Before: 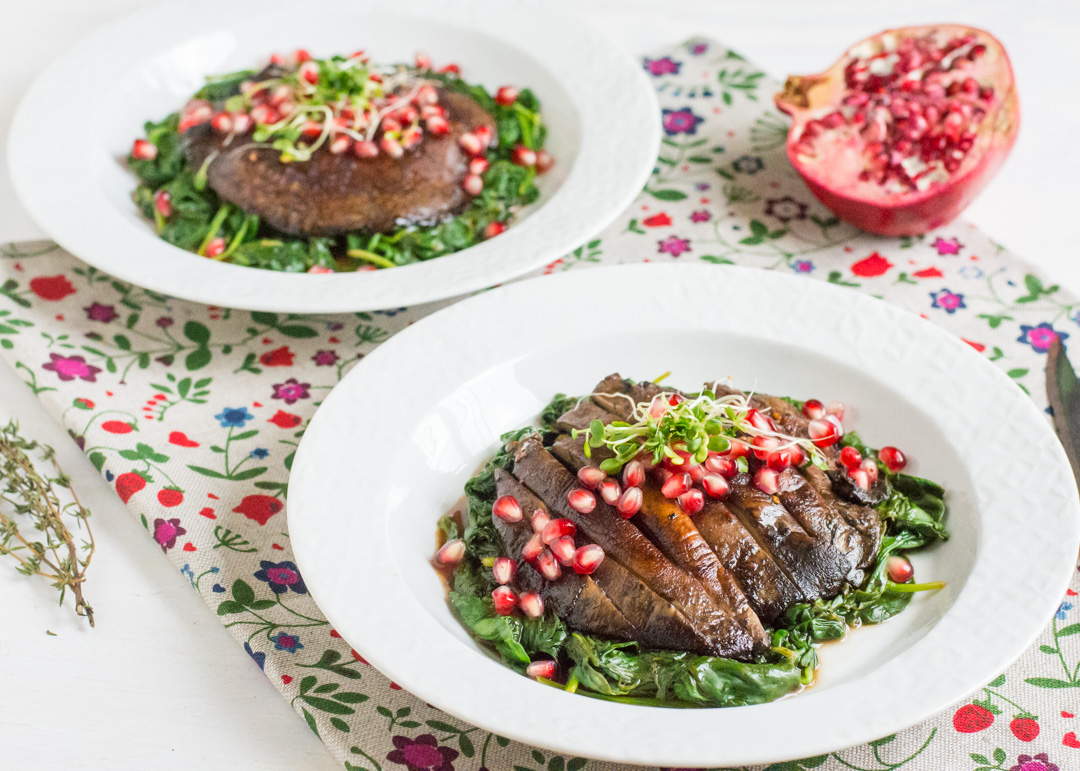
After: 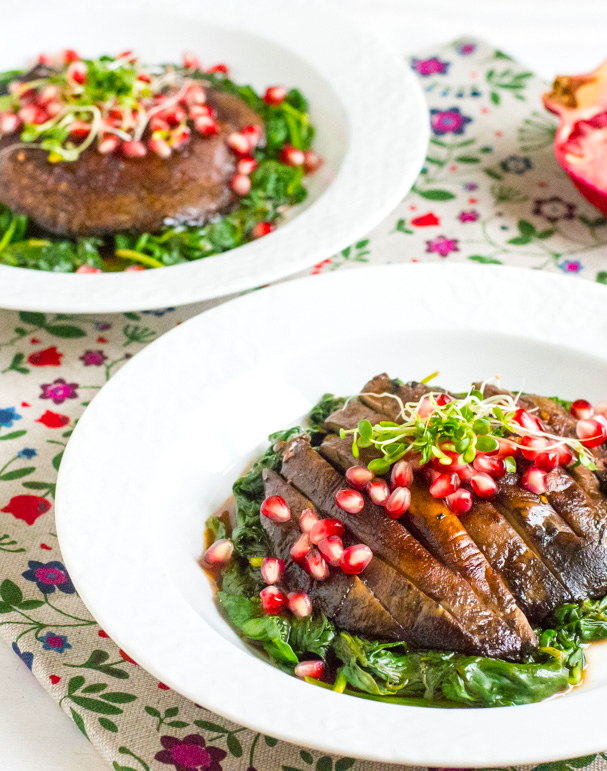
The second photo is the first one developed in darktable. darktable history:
crop: left 21.515%, right 22.274%
color balance rgb: perceptual saturation grading › global saturation 25.245%
exposure: exposure -0.174 EV, compensate exposure bias true, compensate highlight preservation false
